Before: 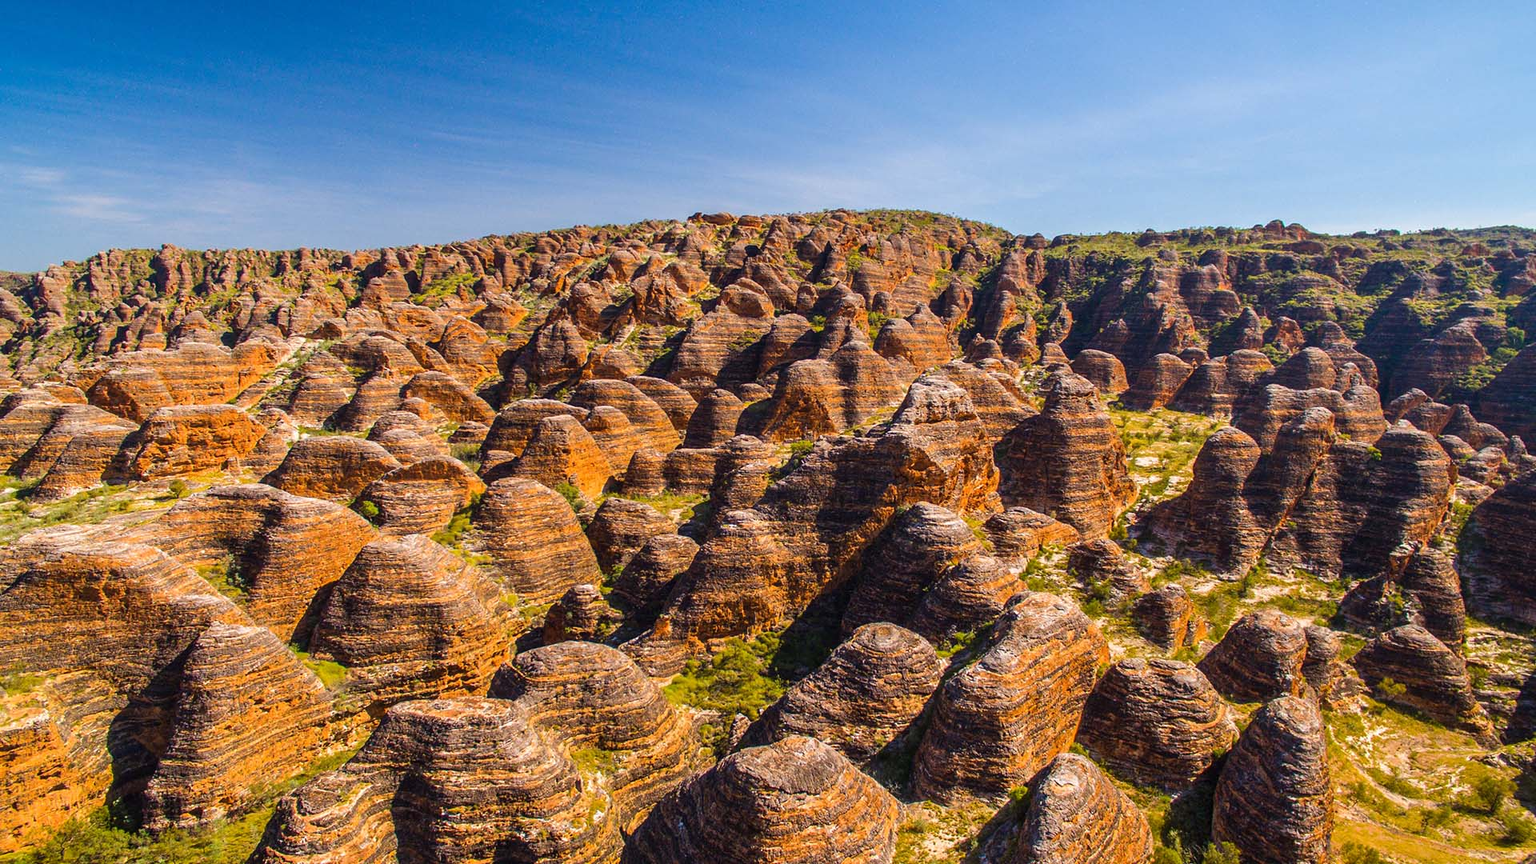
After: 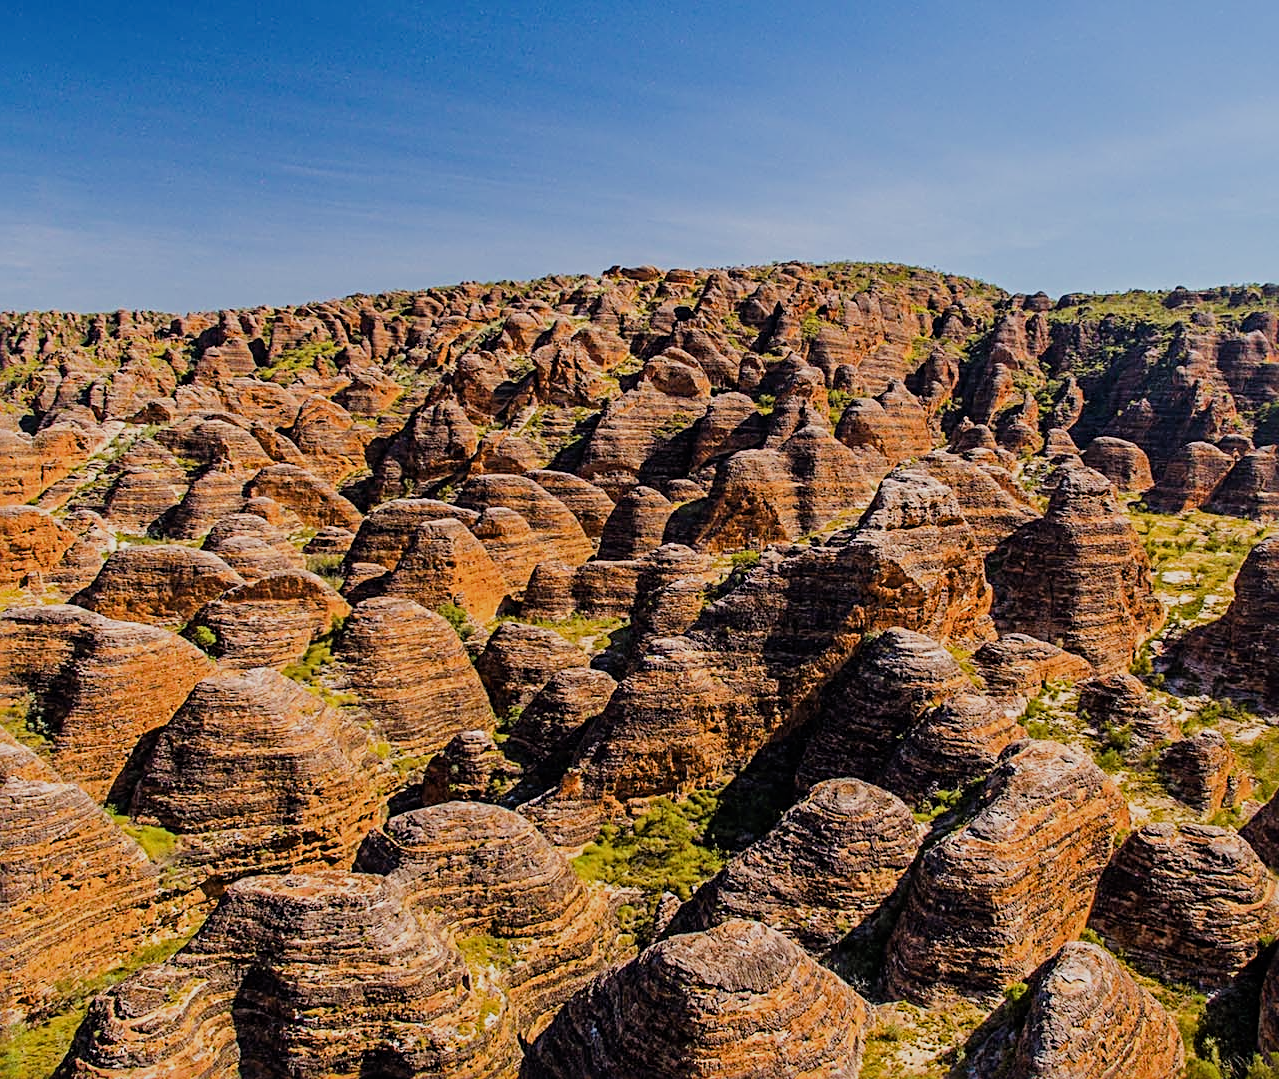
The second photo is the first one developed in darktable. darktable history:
filmic rgb: black relative exposure -7.65 EV, white relative exposure 4.56 EV, hardness 3.61
crop and rotate: left 13.409%, right 19.924%
sharpen: radius 4
